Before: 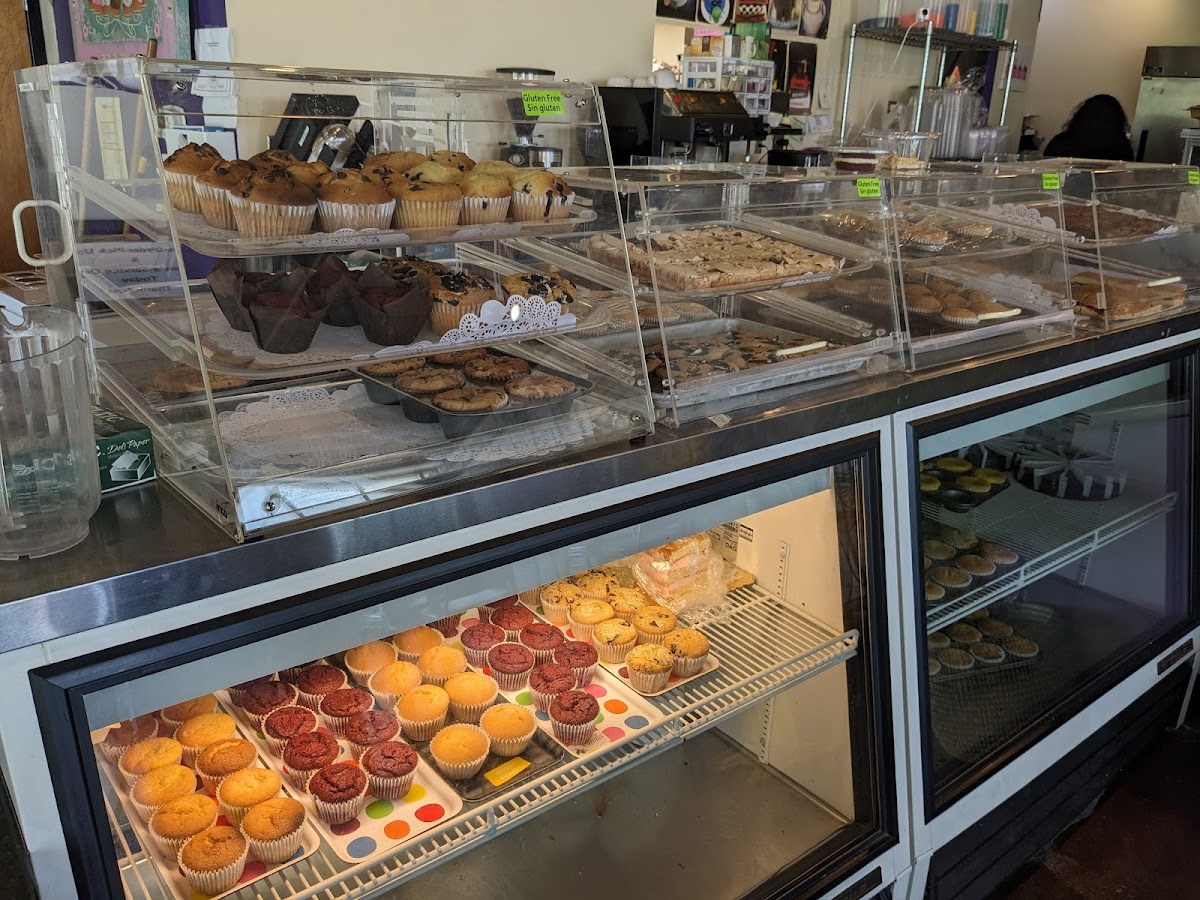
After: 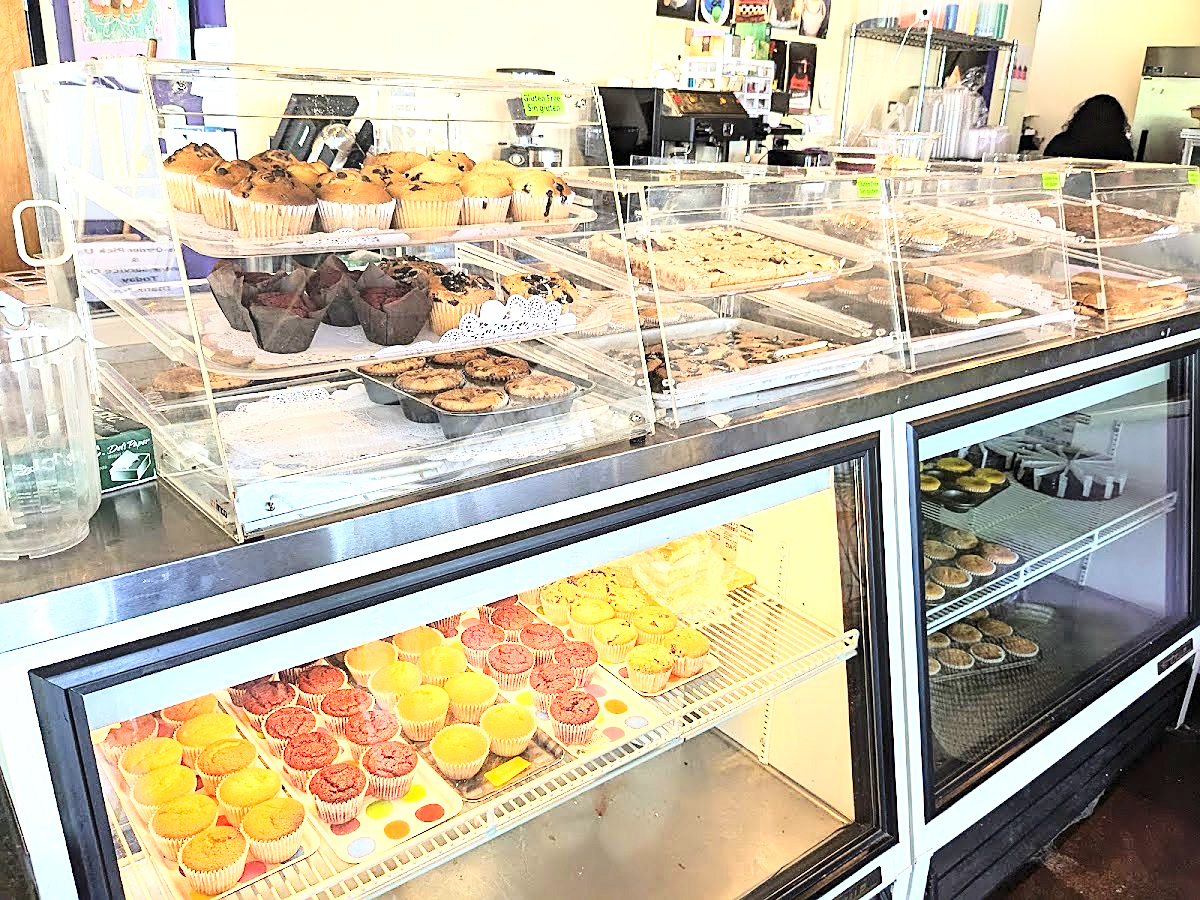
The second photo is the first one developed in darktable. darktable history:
base curve: curves: ch0 [(0, 0) (0.028, 0.03) (0.121, 0.232) (0.46, 0.748) (0.859, 0.968) (1, 1)]
sharpen: on, module defaults
exposure: black level correction 0, exposure 1.9 EV, compensate highlight preservation false
